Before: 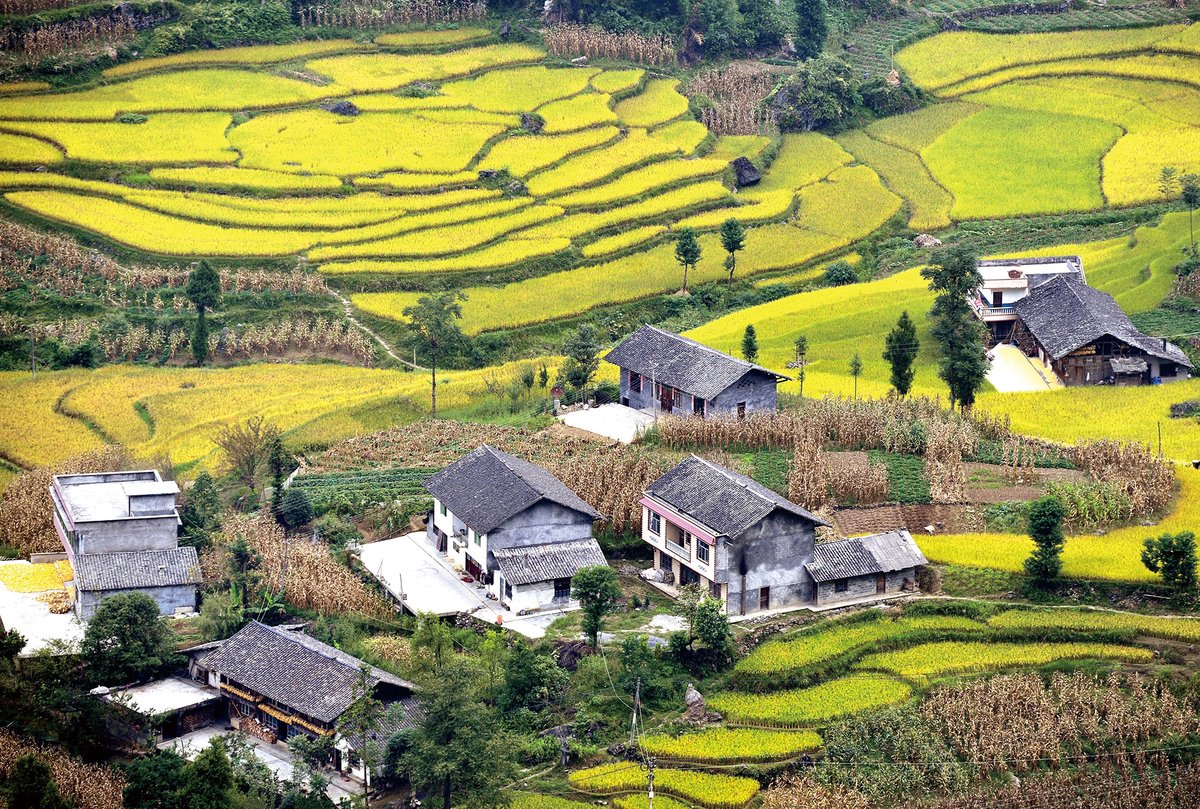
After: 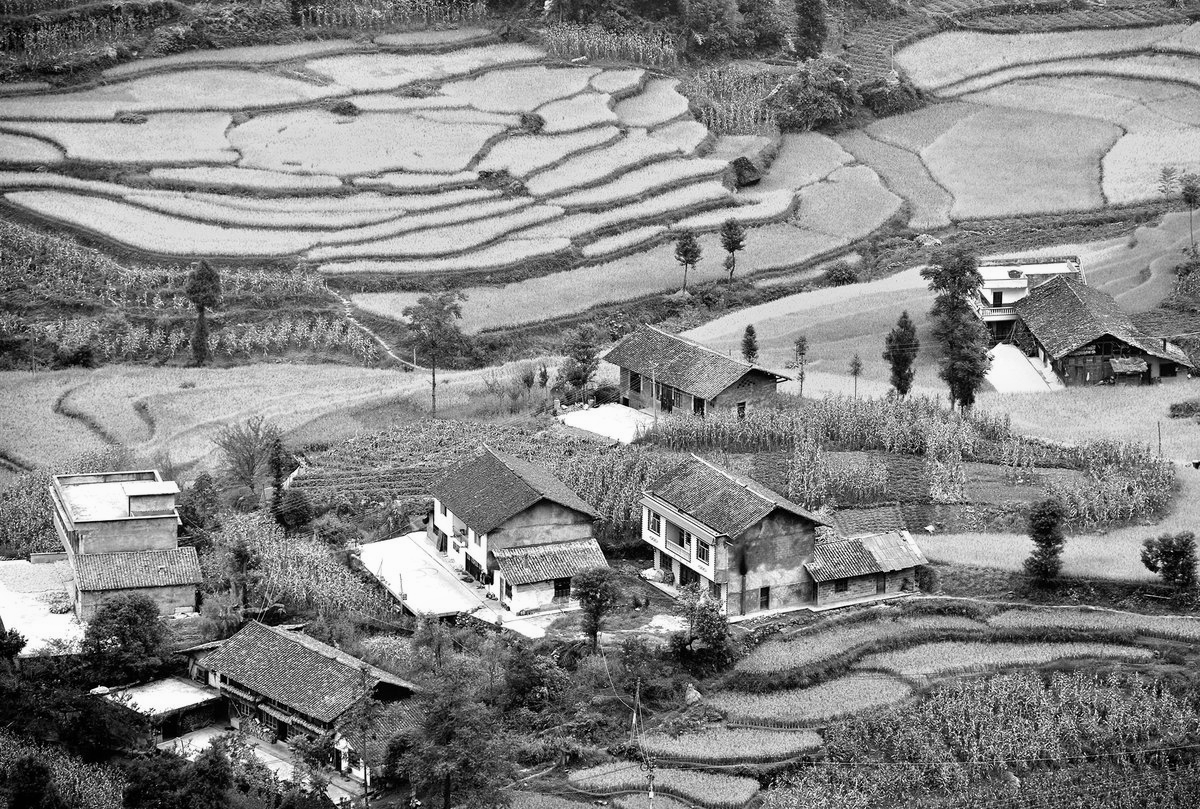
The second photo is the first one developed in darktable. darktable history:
color balance rgb: global vibrance 10%
monochrome: a 16.06, b 15.48, size 1
contrast brightness saturation: saturation -0.04
